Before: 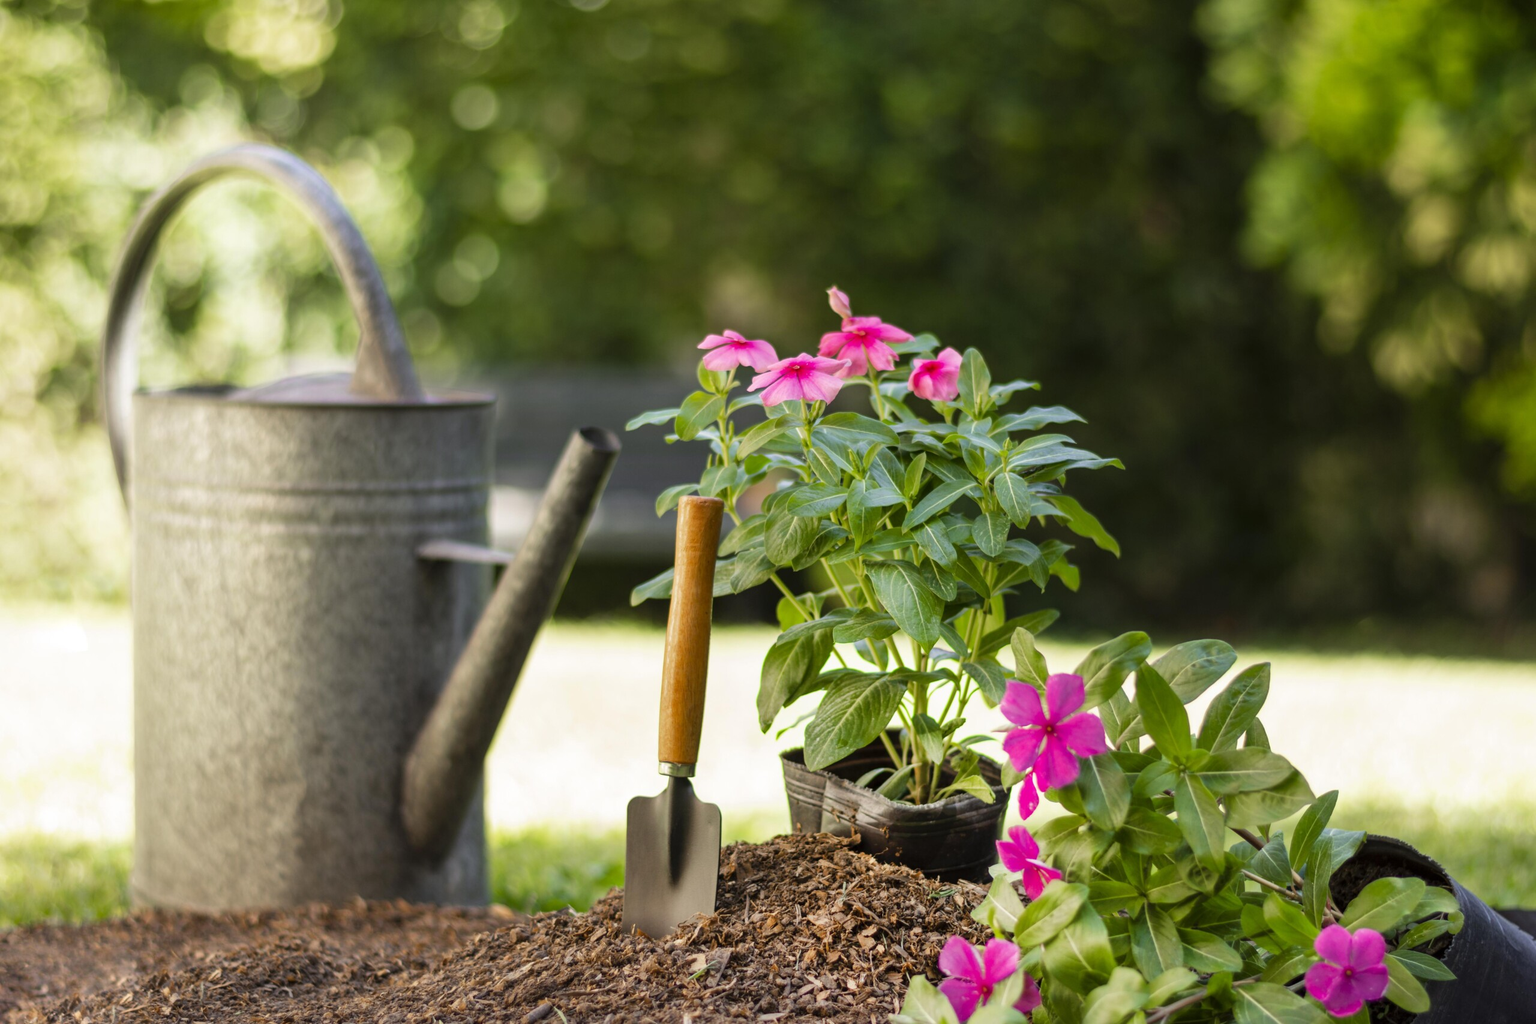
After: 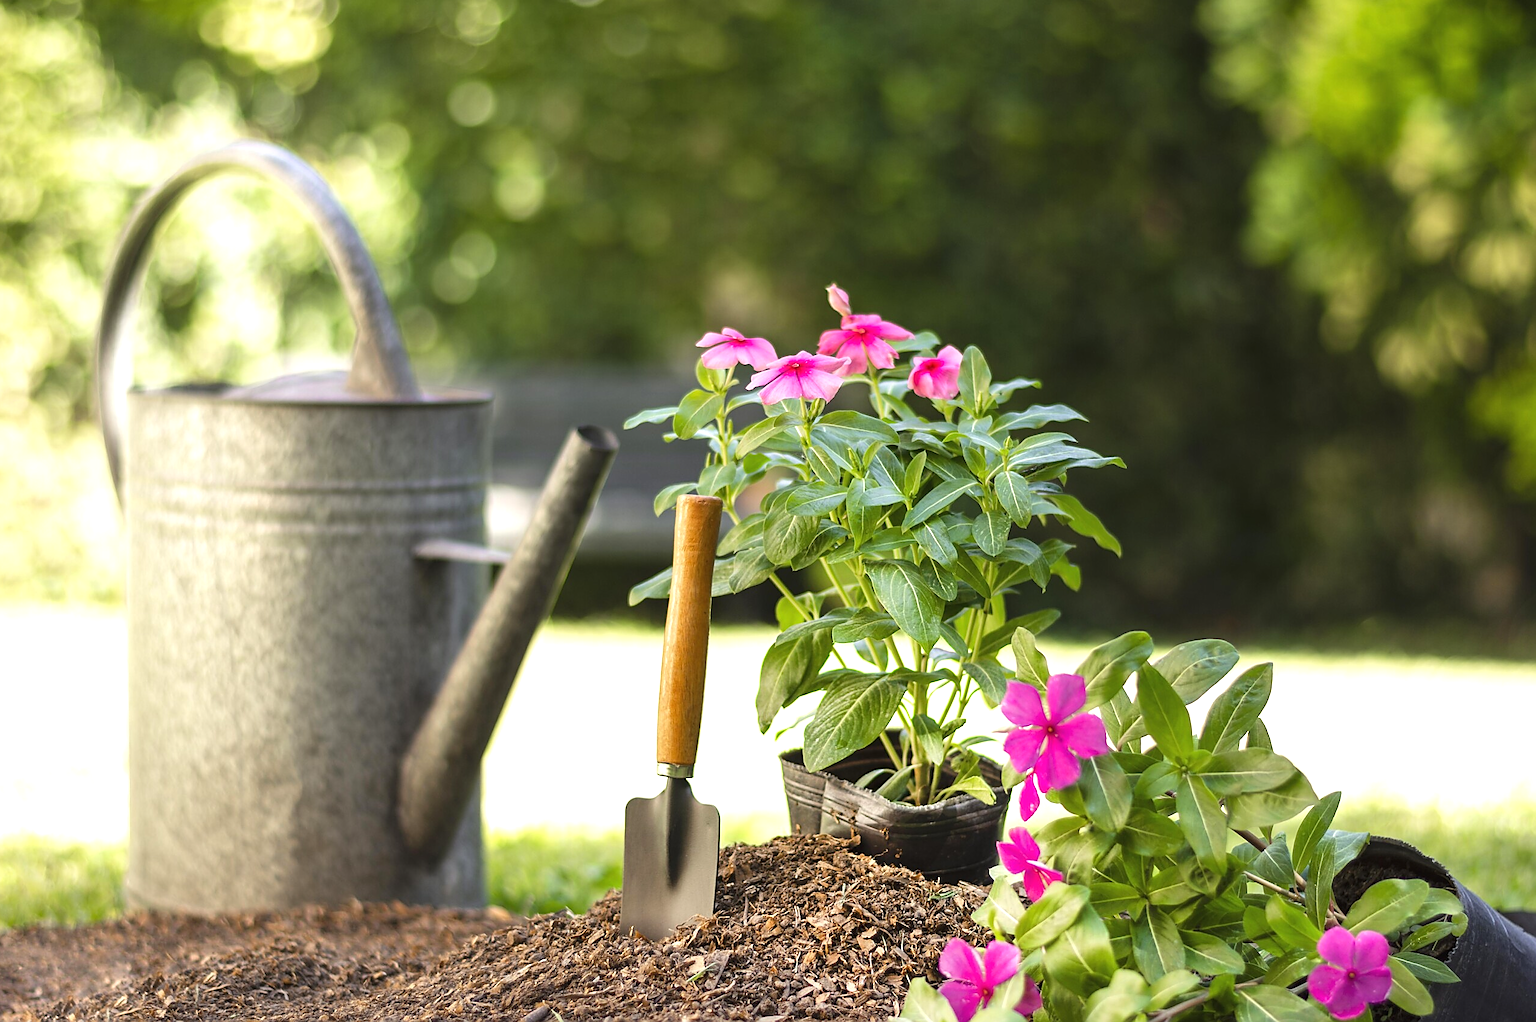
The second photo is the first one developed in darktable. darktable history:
sharpen: radius 1.4, amount 1.25, threshold 0.7
exposure: black level correction -0.002, exposure 0.54 EV, compensate highlight preservation false
crop: left 0.434%, top 0.485%, right 0.244%, bottom 0.386%
